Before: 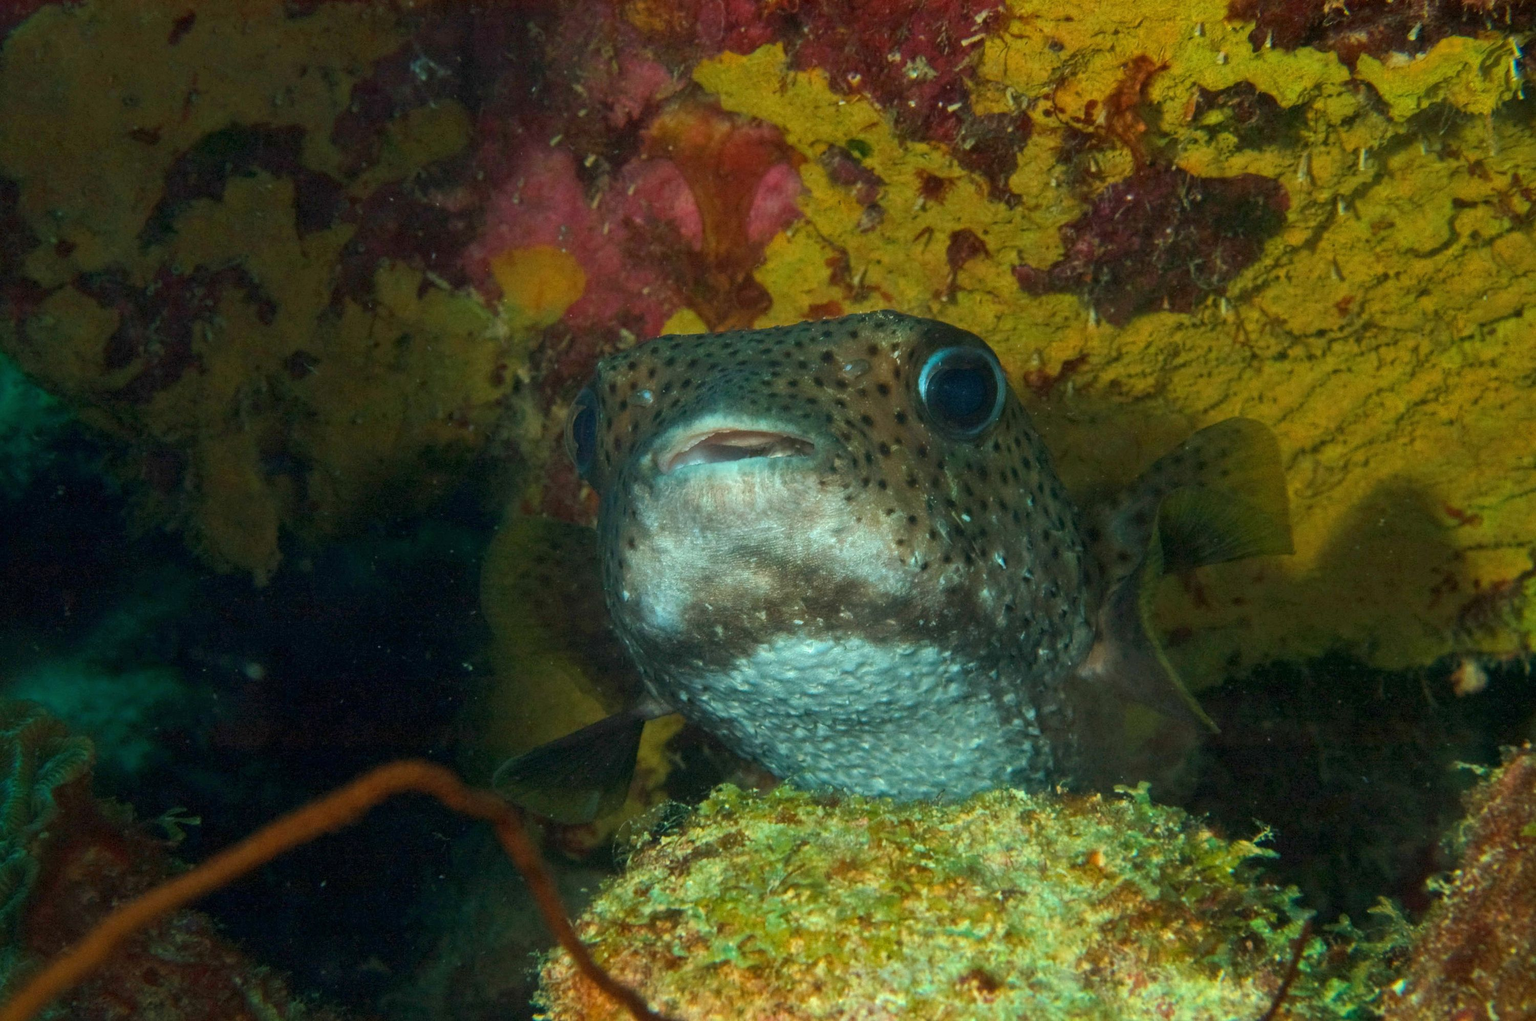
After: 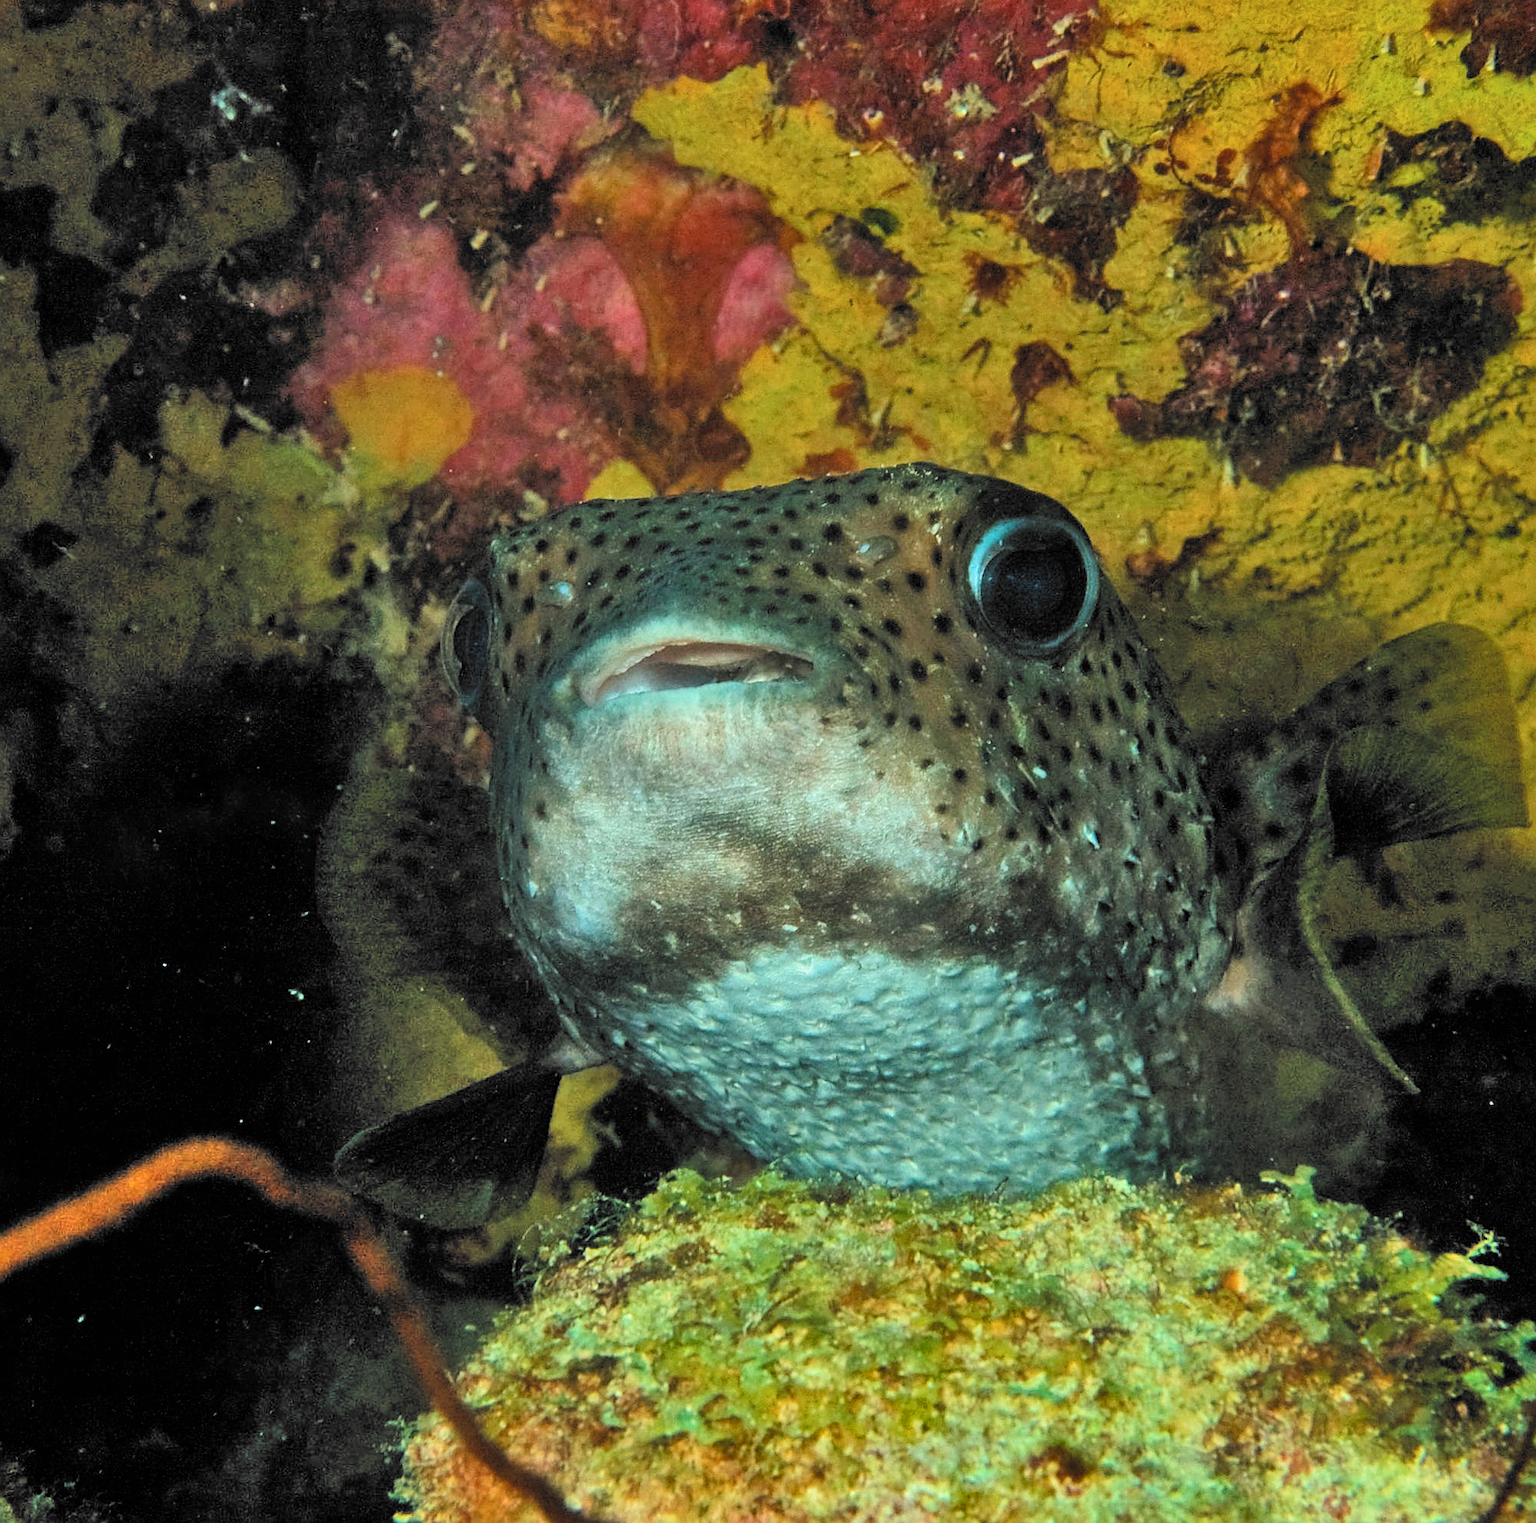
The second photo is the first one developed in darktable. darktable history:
filmic rgb: black relative exposure -5.14 EV, white relative exposure 3.51 EV, hardness 3.17, contrast 1.3, highlights saturation mix -49.71%, color science v6 (2022)
sharpen: on, module defaults
crop and rotate: left 17.518%, right 15.393%
shadows and highlights: soften with gaussian
tone equalizer: -8 EV 0.977 EV, -7 EV 1.02 EV, -6 EV 0.983 EV, -5 EV 0.998 EV, -4 EV 1.01 EV, -3 EV 0.766 EV, -2 EV 0.512 EV, -1 EV 0.276 EV
